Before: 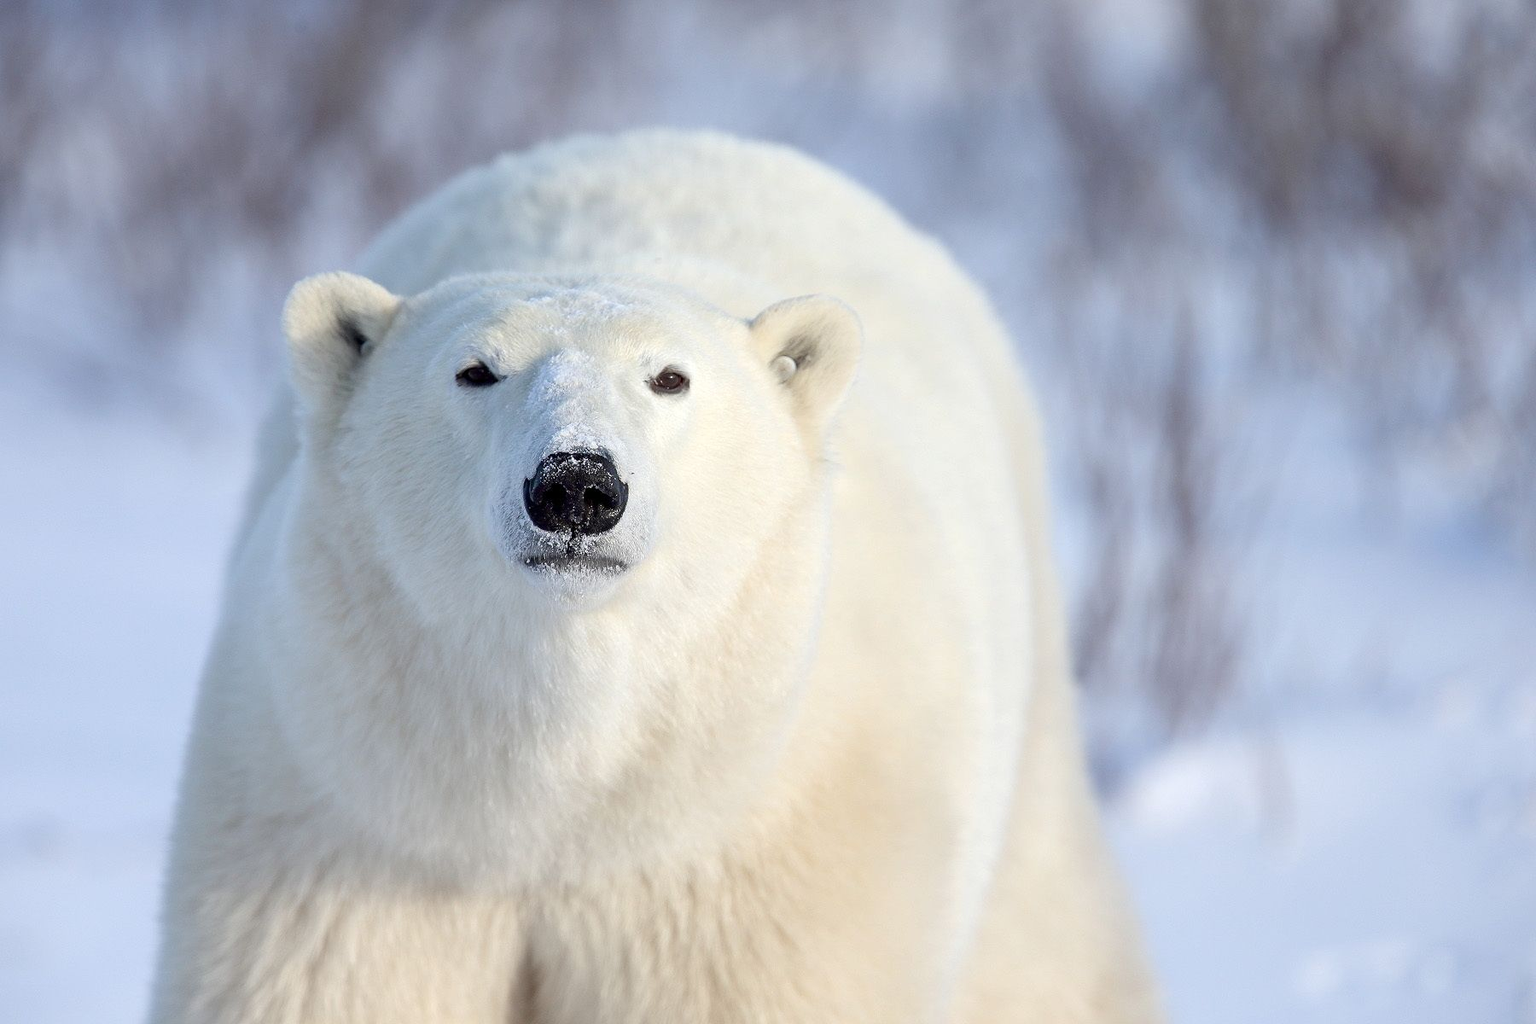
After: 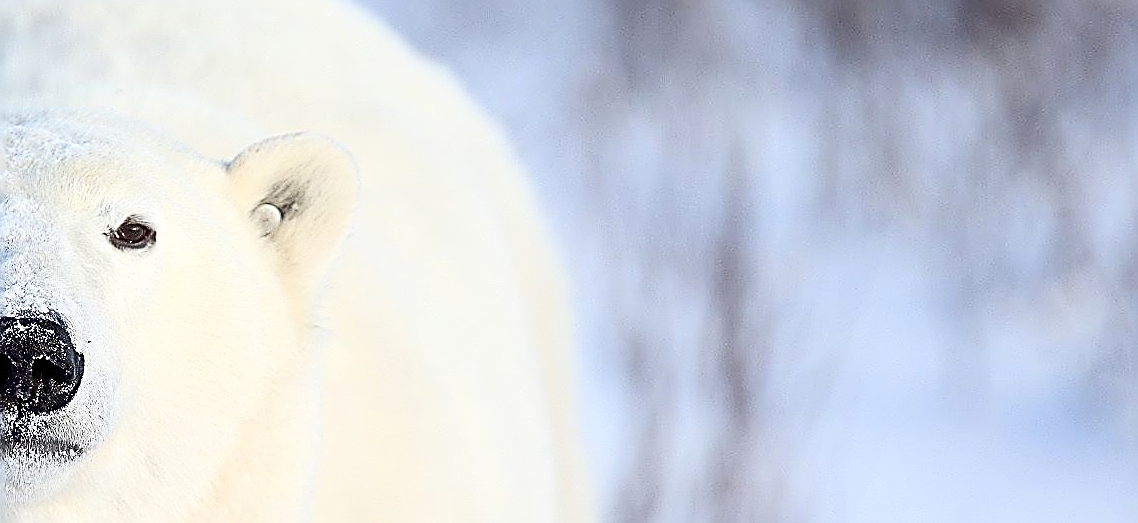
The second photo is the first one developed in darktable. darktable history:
crop: left 36.265%, top 17.812%, right 0.47%, bottom 38.594%
sharpen: amount 1.994
contrast brightness saturation: contrast 0.241, brightness 0.092
